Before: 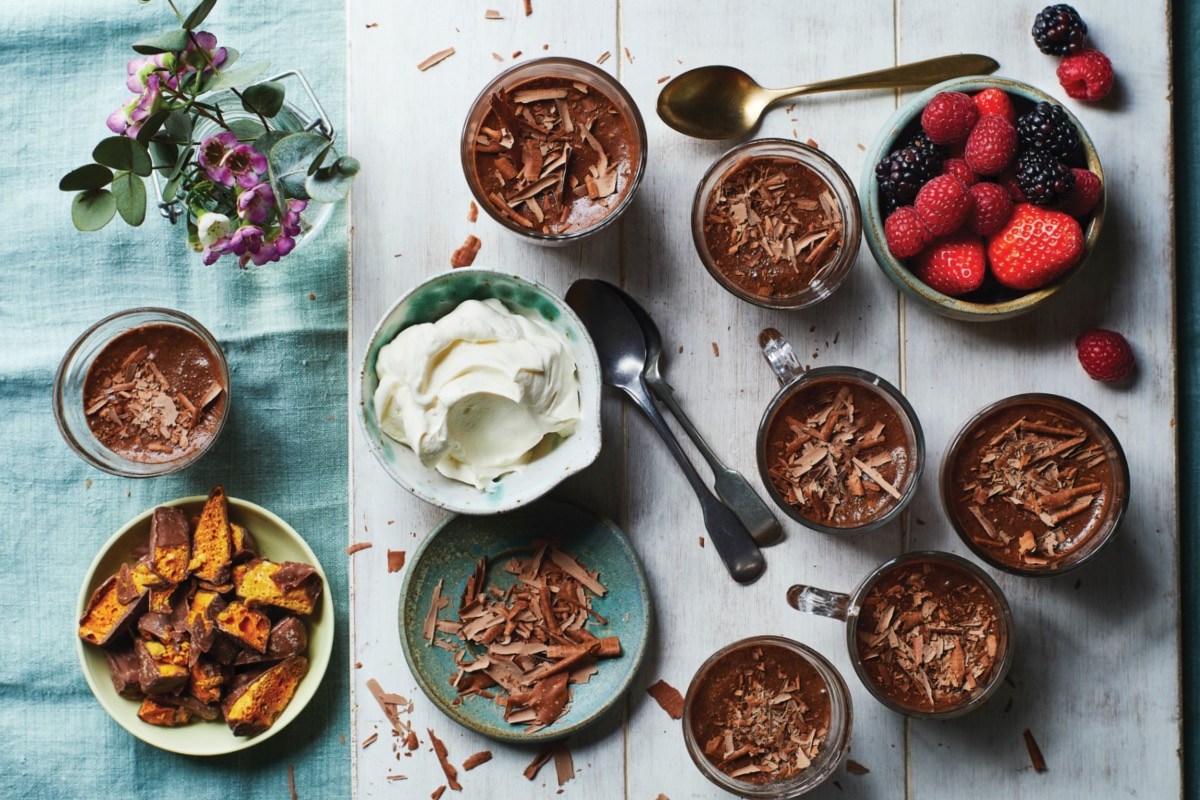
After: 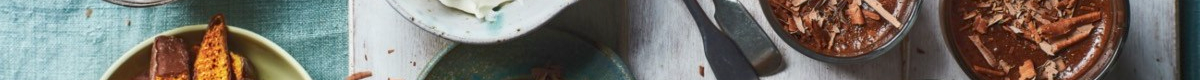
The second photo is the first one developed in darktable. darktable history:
local contrast: on, module defaults
crop and rotate: top 59.084%, bottom 30.916%
rgb curve: curves: ch0 [(0, 0) (0.093, 0.159) (0.241, 0.265) (0.414, 0.42) (1, 1)], compensate middle gray true, preserve colors basic power
